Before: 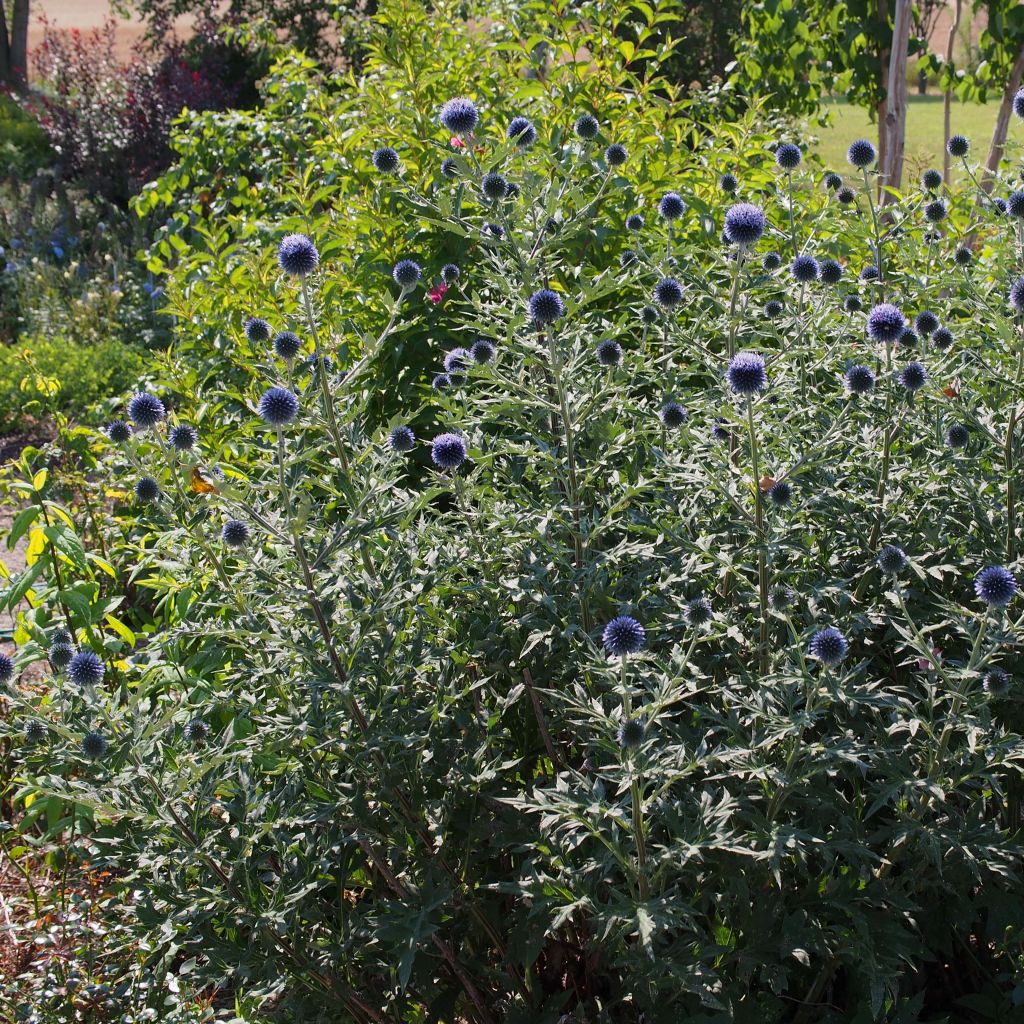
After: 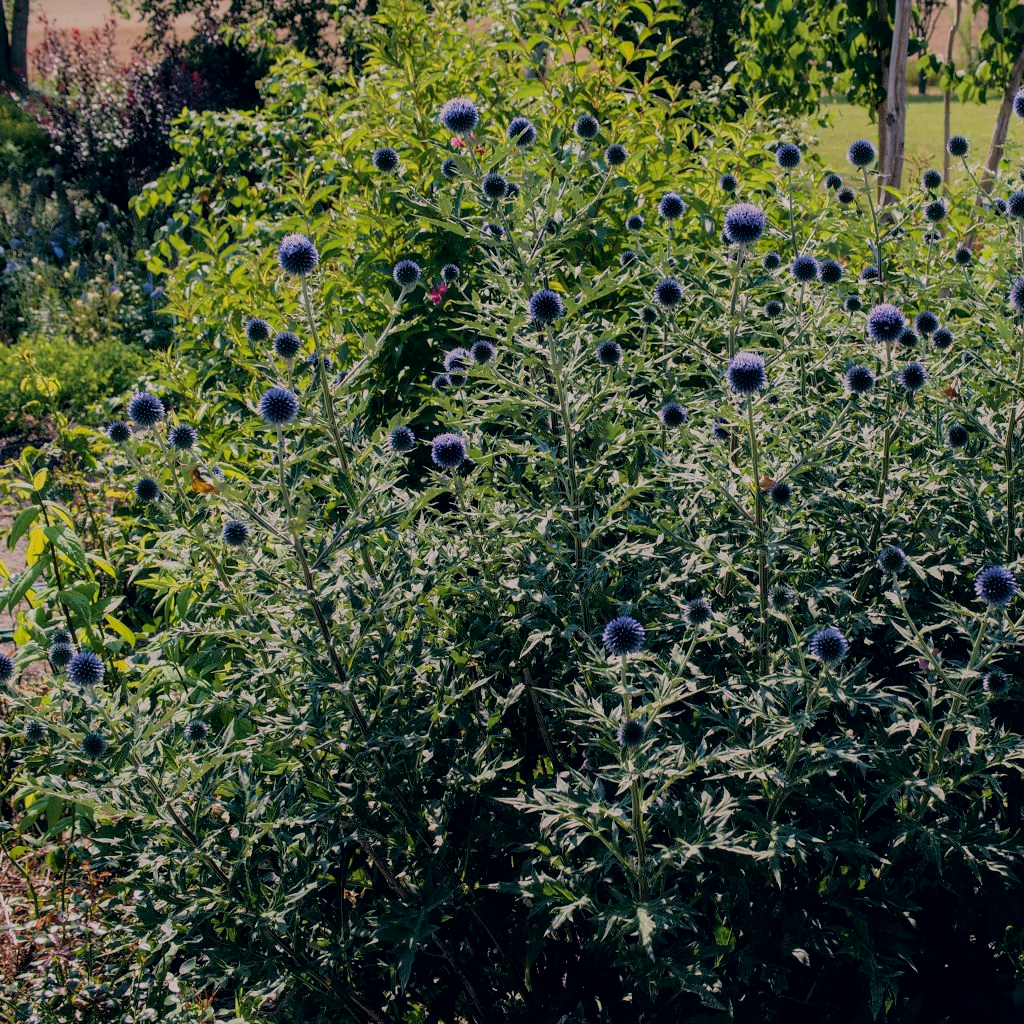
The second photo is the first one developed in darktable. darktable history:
exposure: exposure -0.381 EV, compensate highlight preservation false
velvia: on, module defaults
color correction: highlights a* 5.47, highlights b* 5.27, shadows a* -4.85, shadows b* -5.04
filmic rgb: black relative exposure -7.22 EV, white relative exposure 5.37 EV, hardness 3.02
local contrast: on, module defaults
